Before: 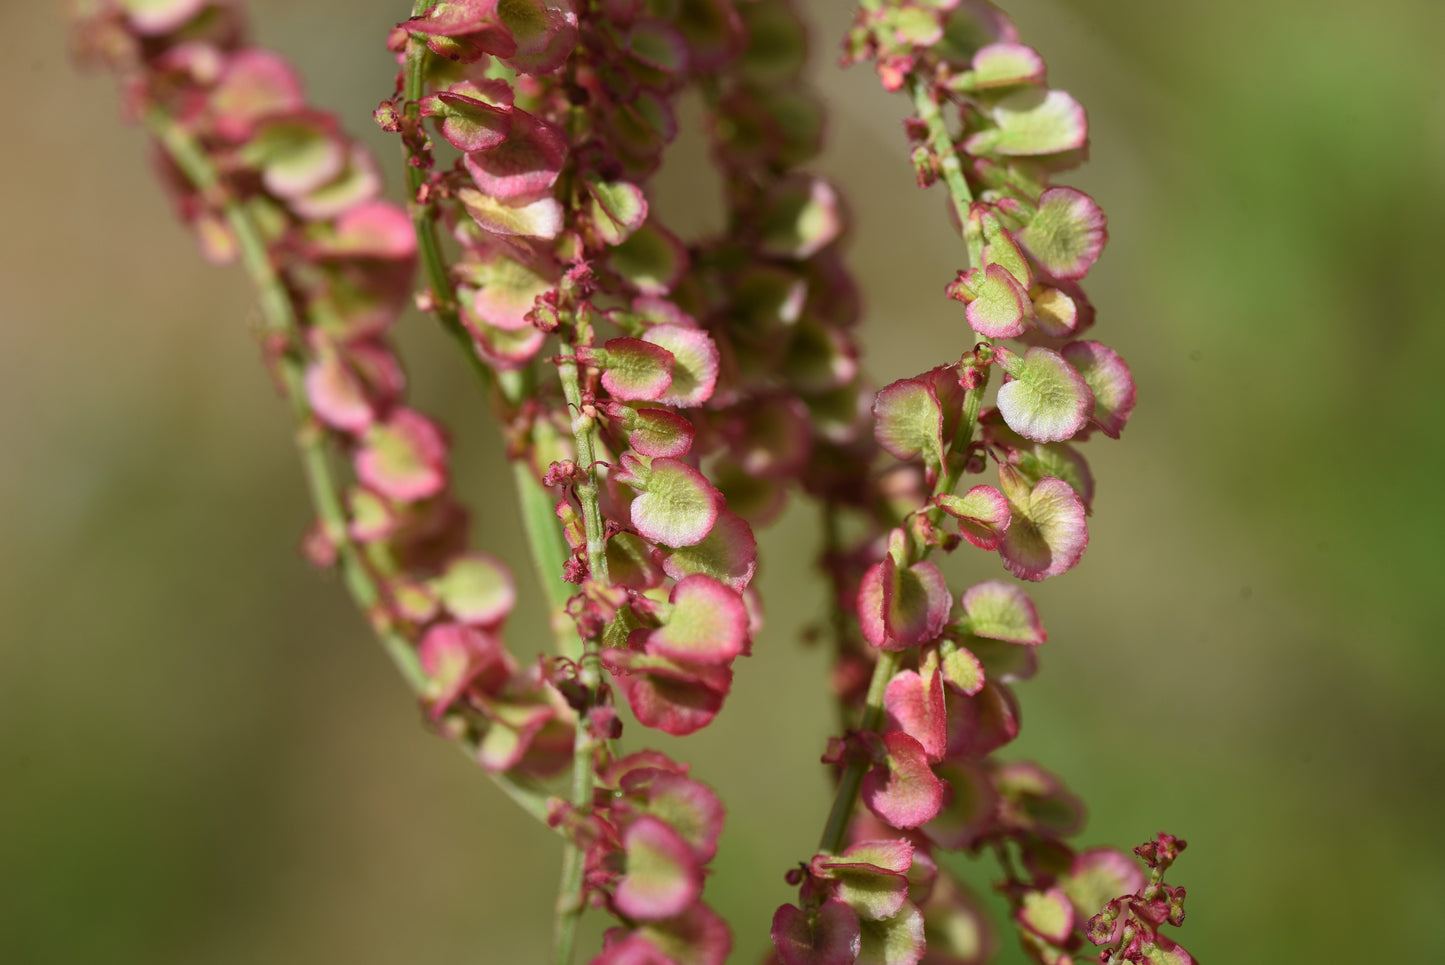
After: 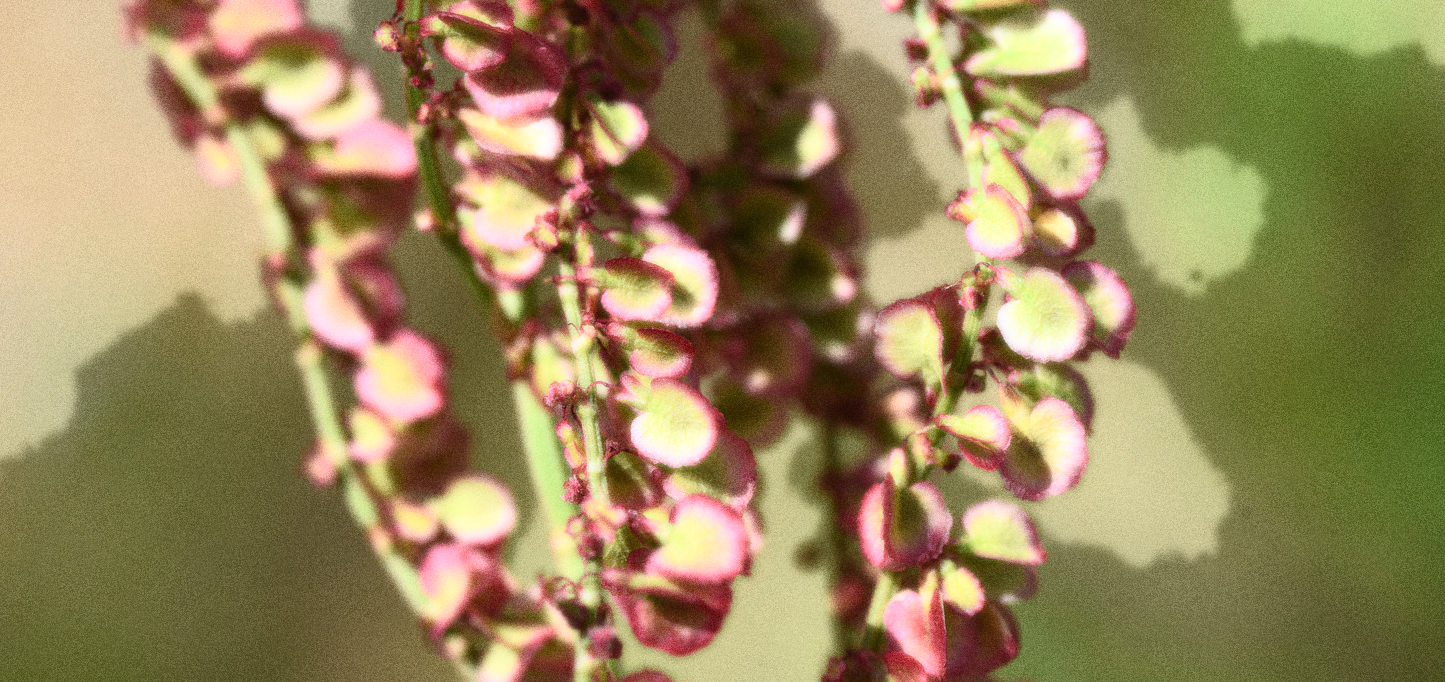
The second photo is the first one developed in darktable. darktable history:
crop and rotate: top 8.293%, bottom 20.996%
bloom: size 0%, threshold 54.82%, strength 8.31%
grain: coarseness 0.09 ISO, strength 40%
